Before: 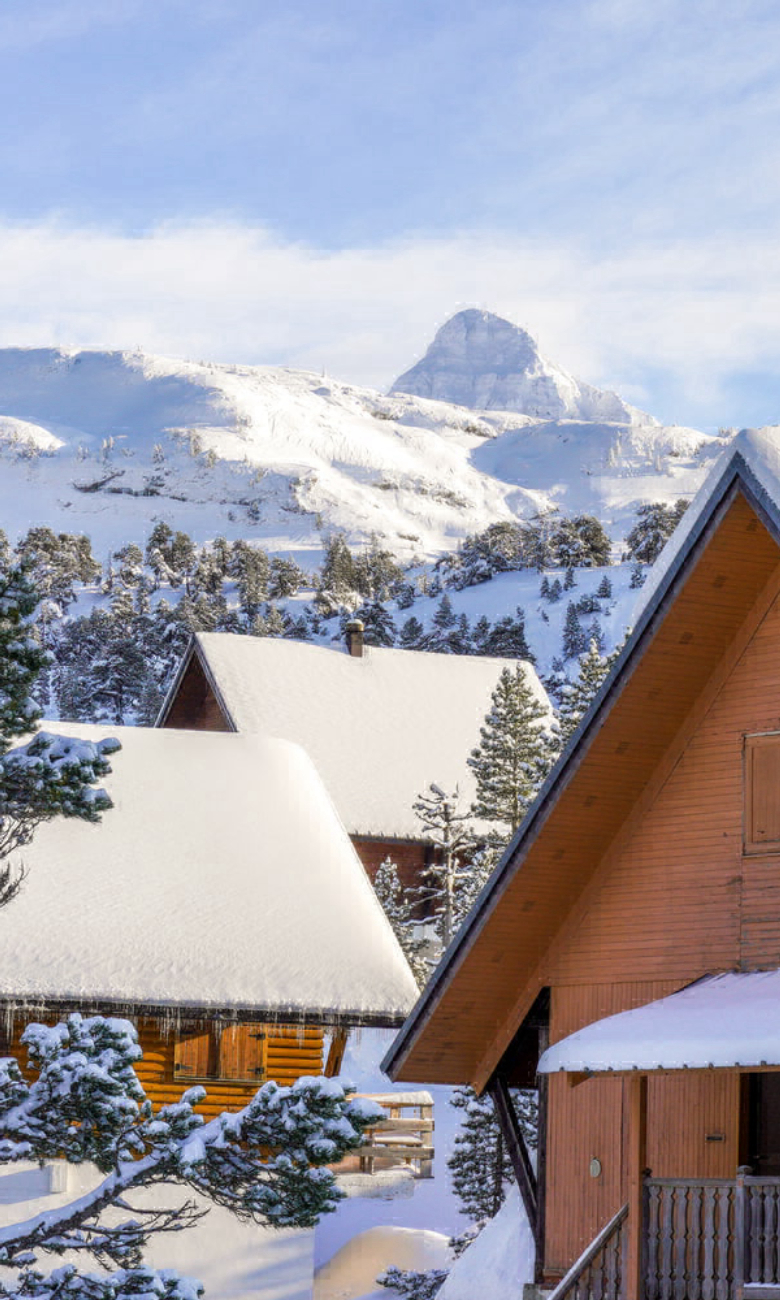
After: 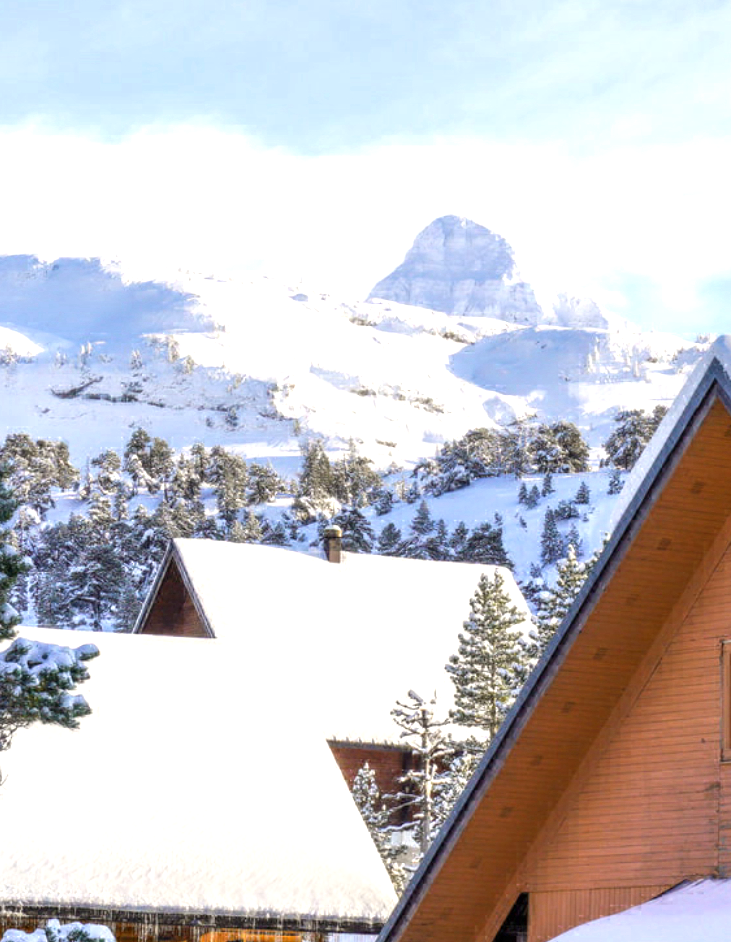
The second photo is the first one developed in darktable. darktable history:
crop: left 2.871%, top 7.247%, right 3.32%, bottom 20.225%
exposure: exposure 0.643 EV, compensate highlight preservation false
